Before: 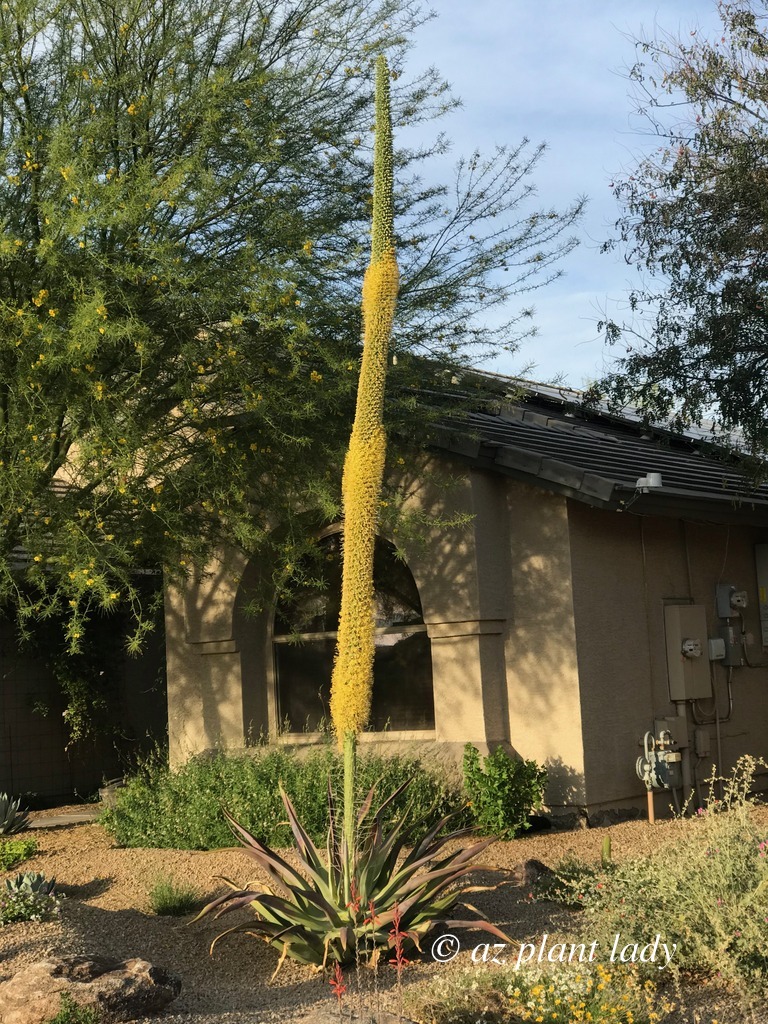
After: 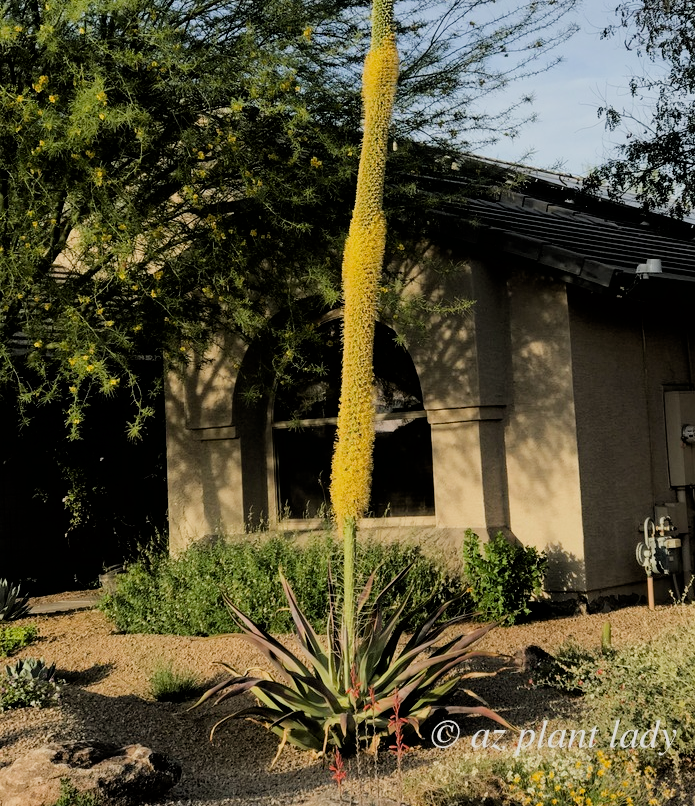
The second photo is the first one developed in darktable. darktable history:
filmic rgb: black relative exposure -5 EV, hardness 2.88, contrast 1.1, highlights saturation mix -20%
crop: top 20.916%, right 9.437%, bottom 0.316%
